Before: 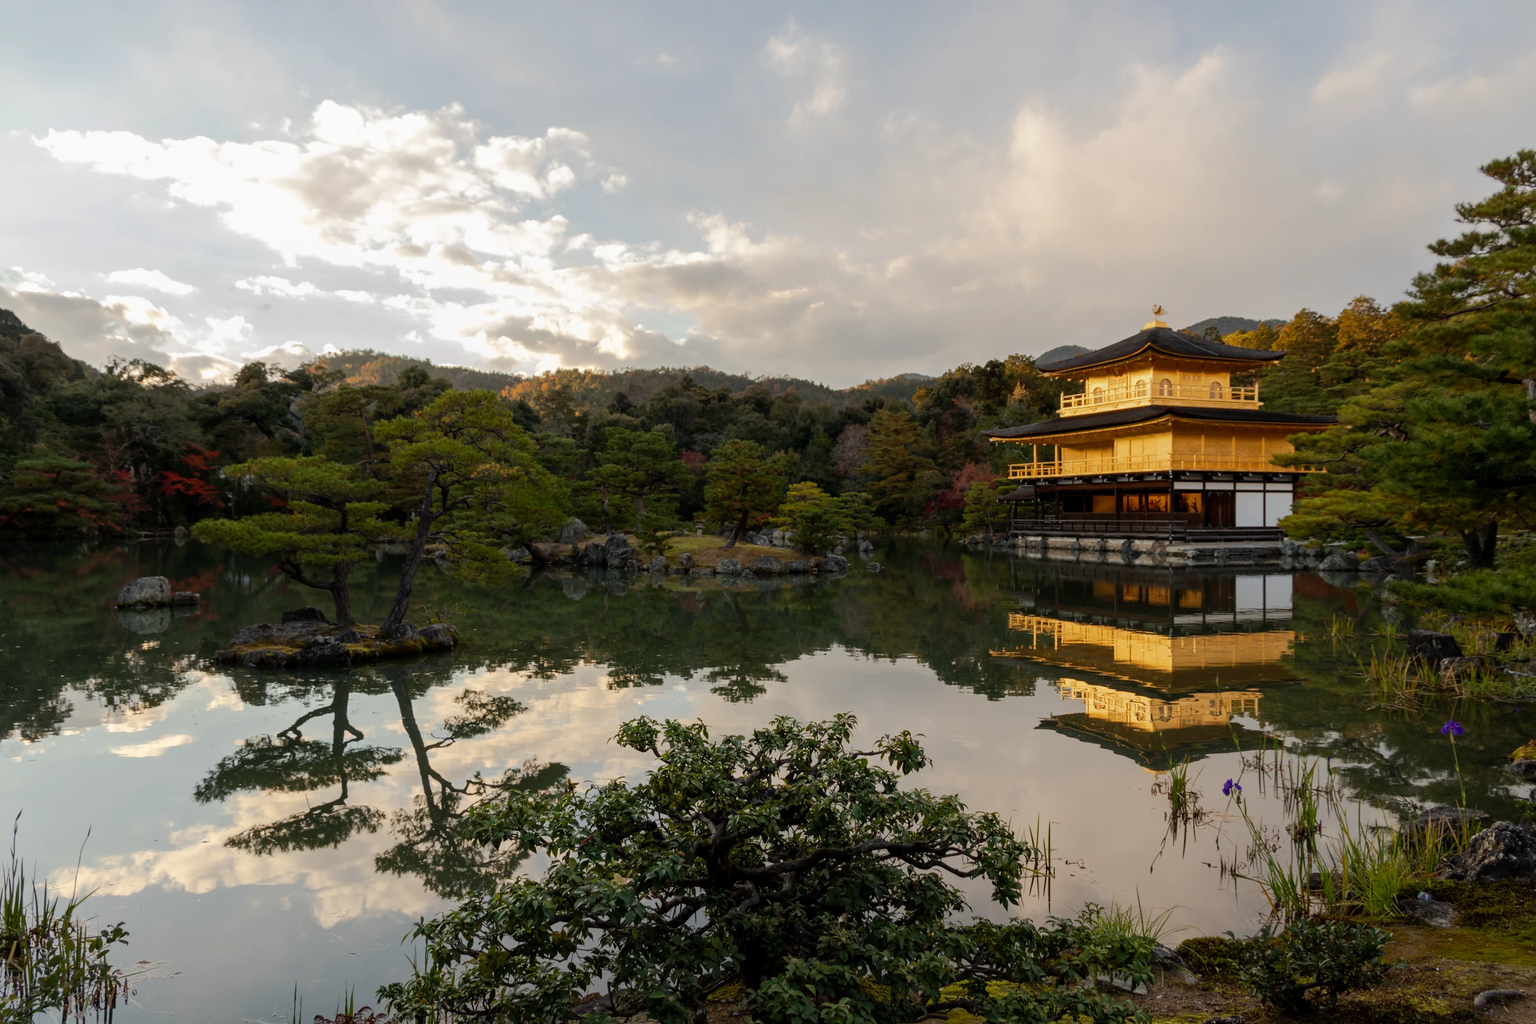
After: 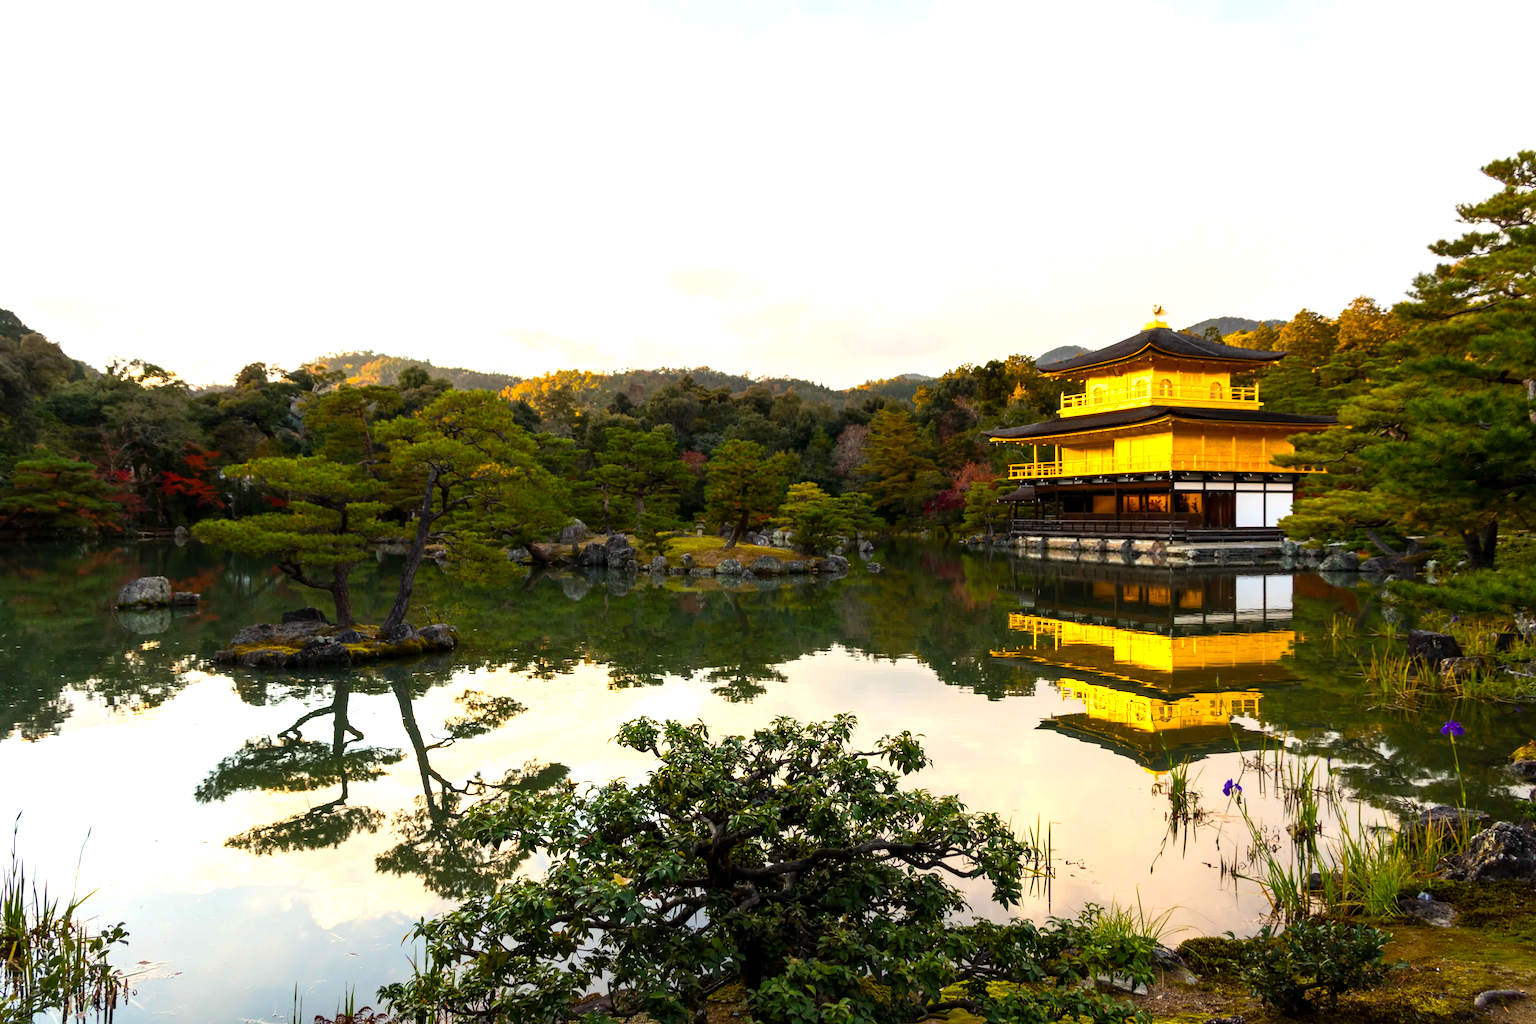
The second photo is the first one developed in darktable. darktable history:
color balance rgb: linear chroma grading › shadows -10%, linear chroma grading › global chroma 20%, perceptual saturation grading › global saturation 15%, perceptual brilliance grading › global brilliance 30%, perceptual brilliance grading › highlights 12%, perceptual brilliance grading › mid-tones 24%, global vibrance 20%
